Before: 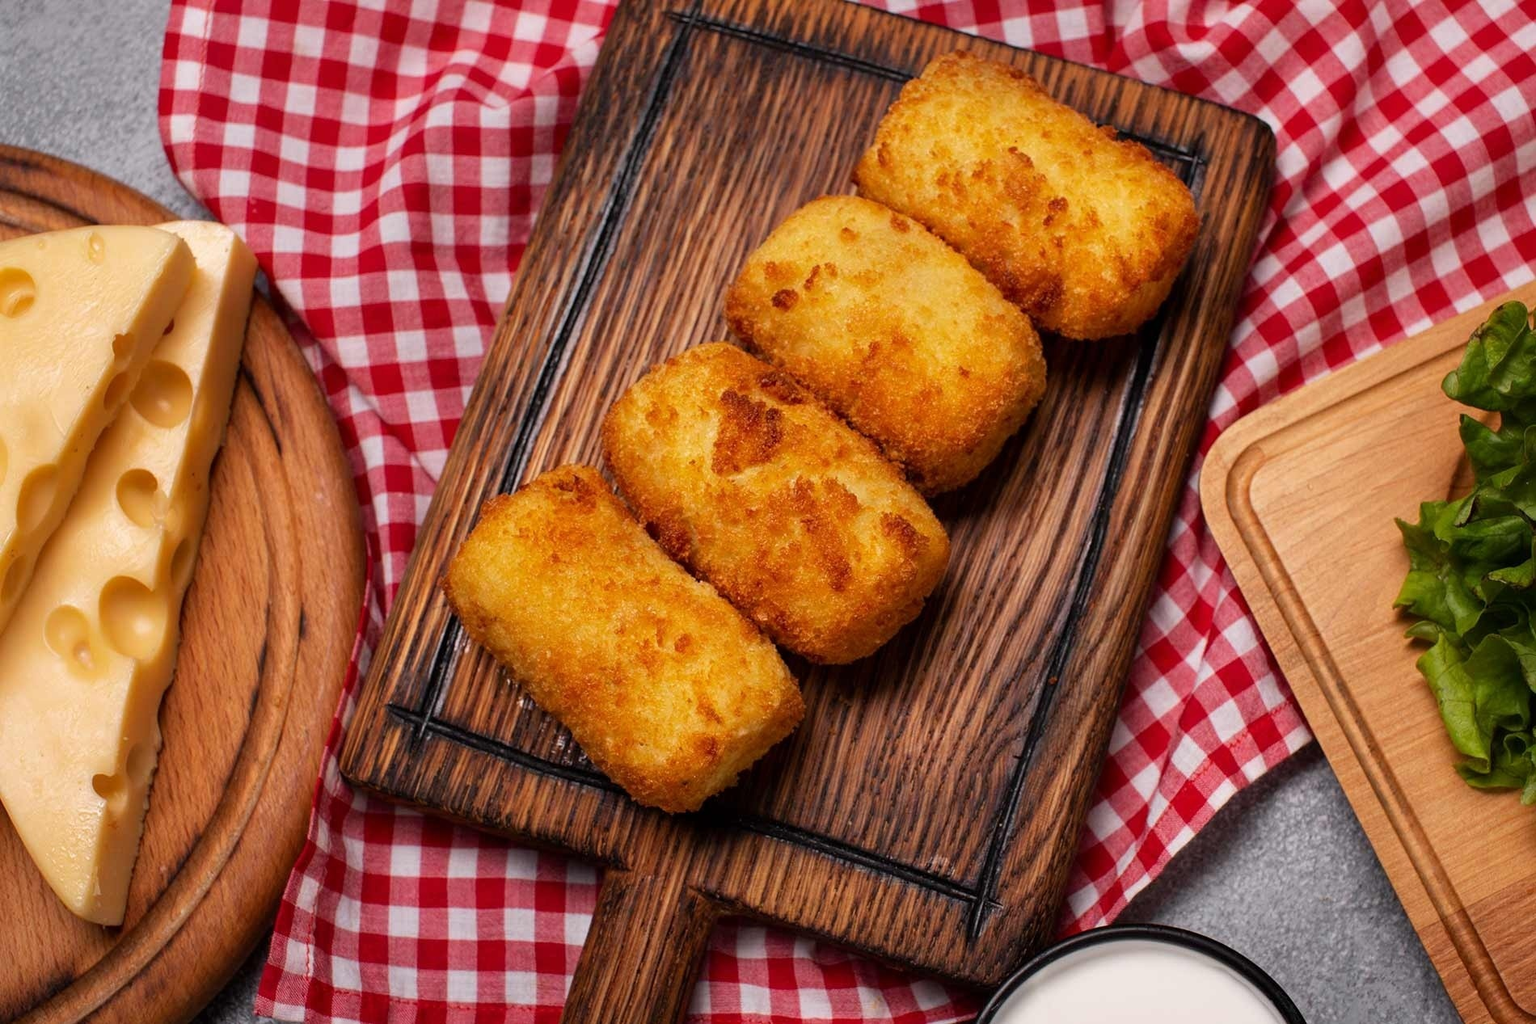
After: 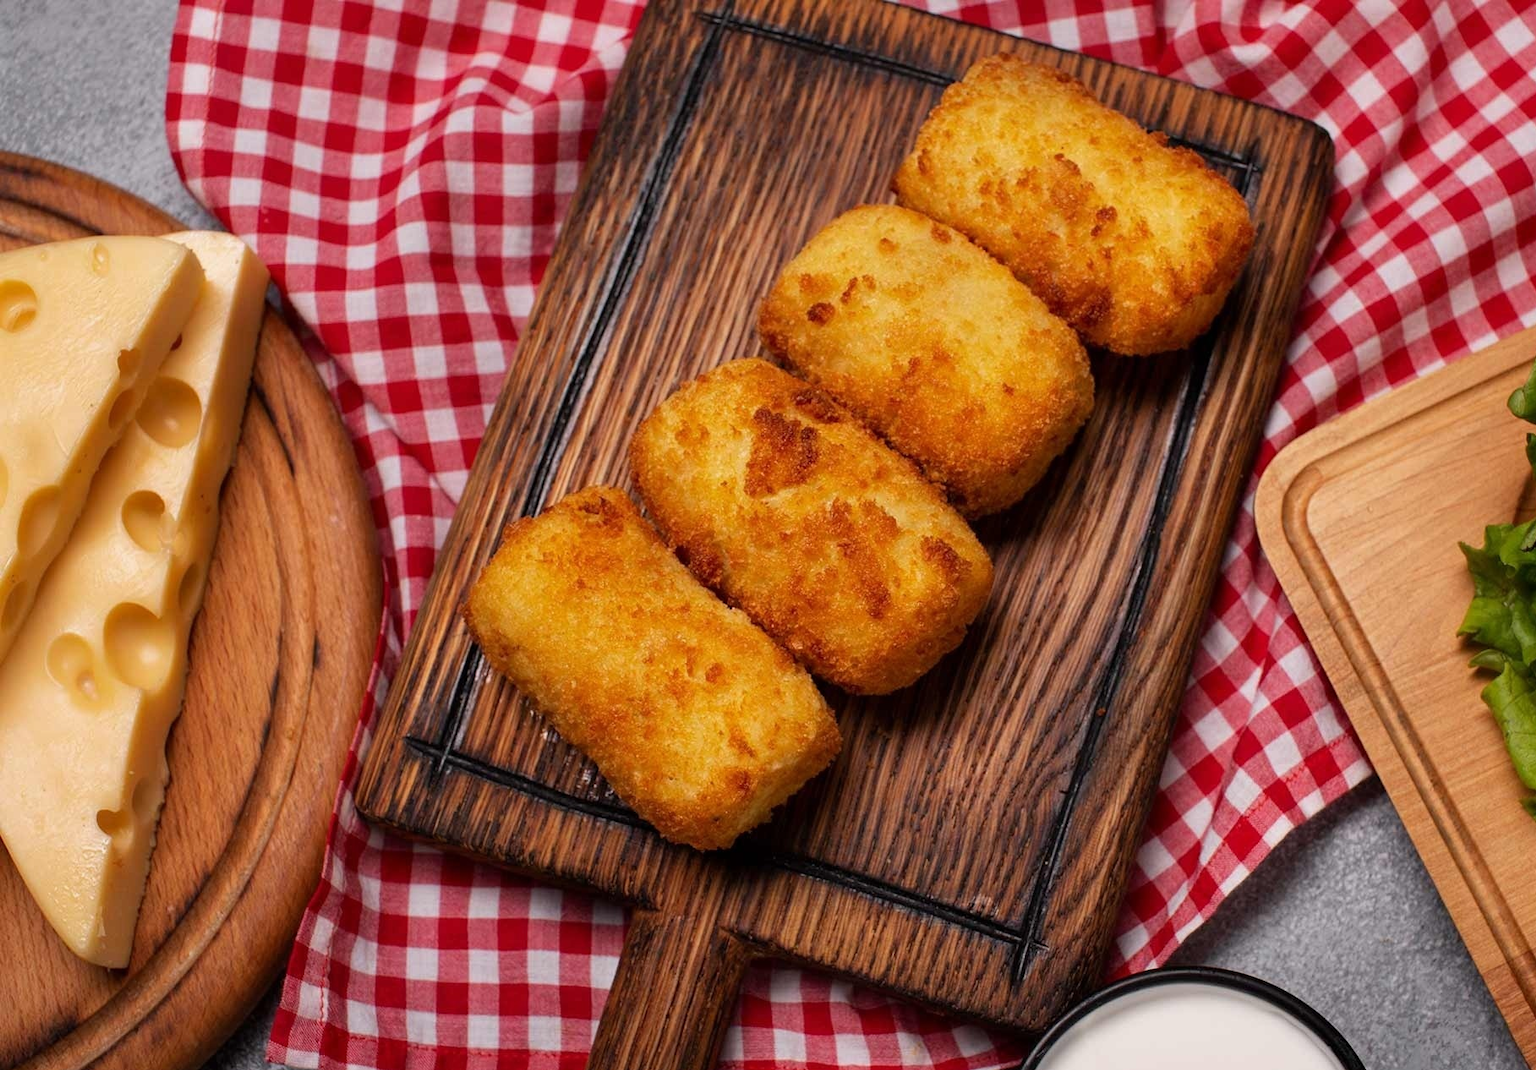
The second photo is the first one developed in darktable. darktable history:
exposure: exposure -0.058 EV, compensate highlight preservation false
crop: right 4.36%, bottom 0.02%
